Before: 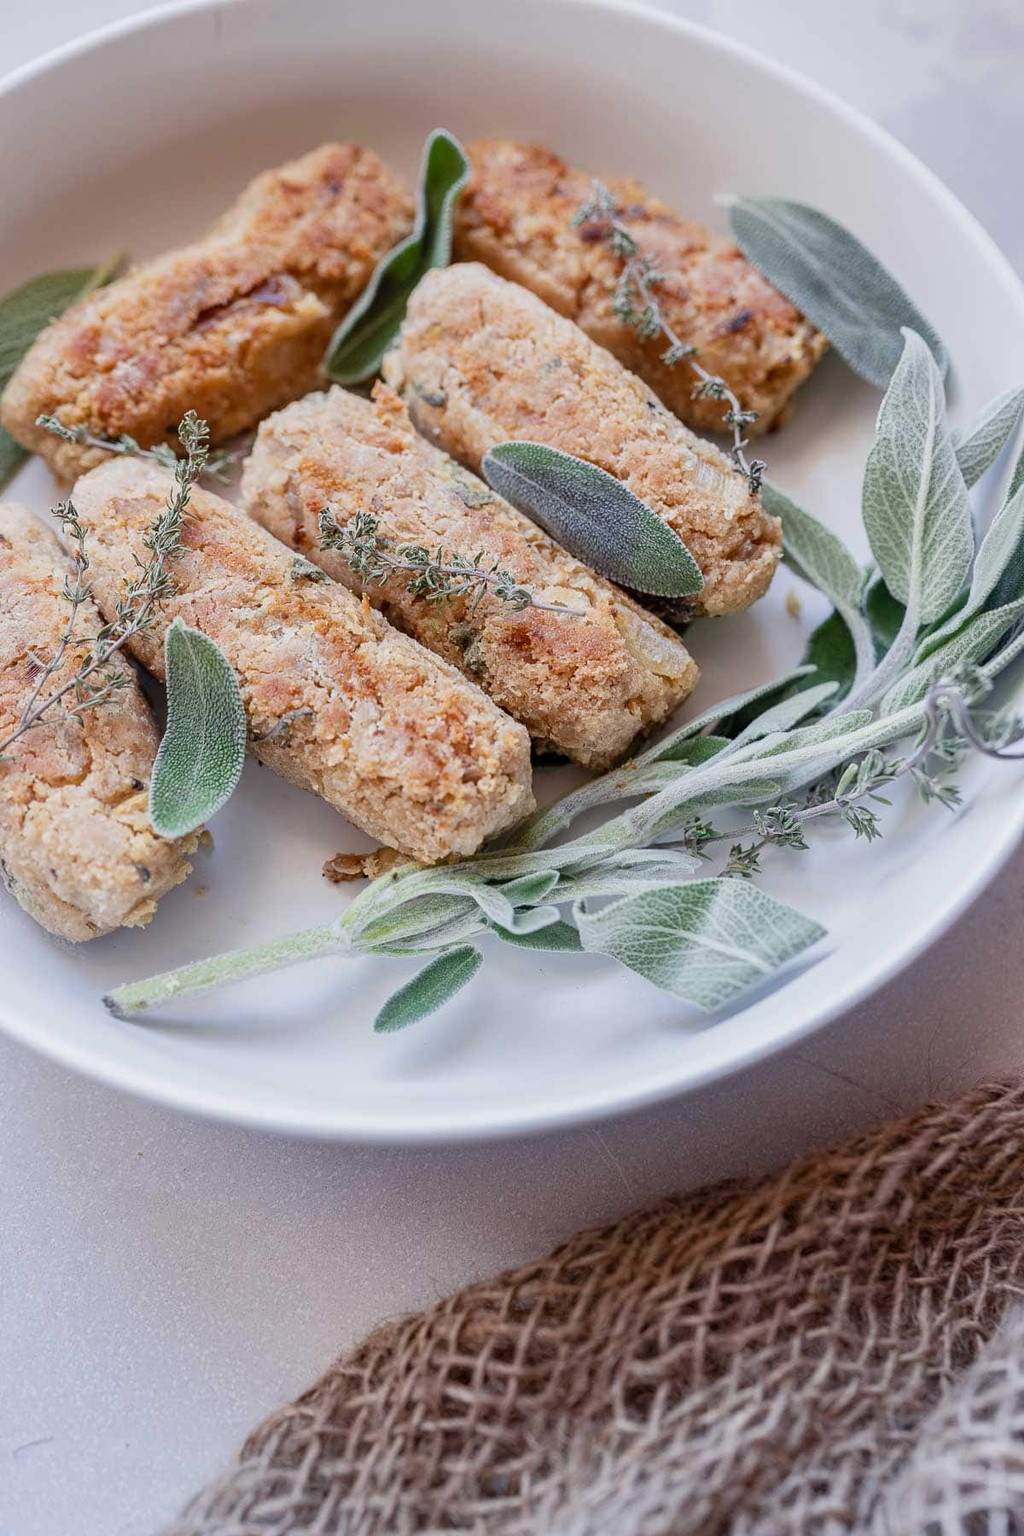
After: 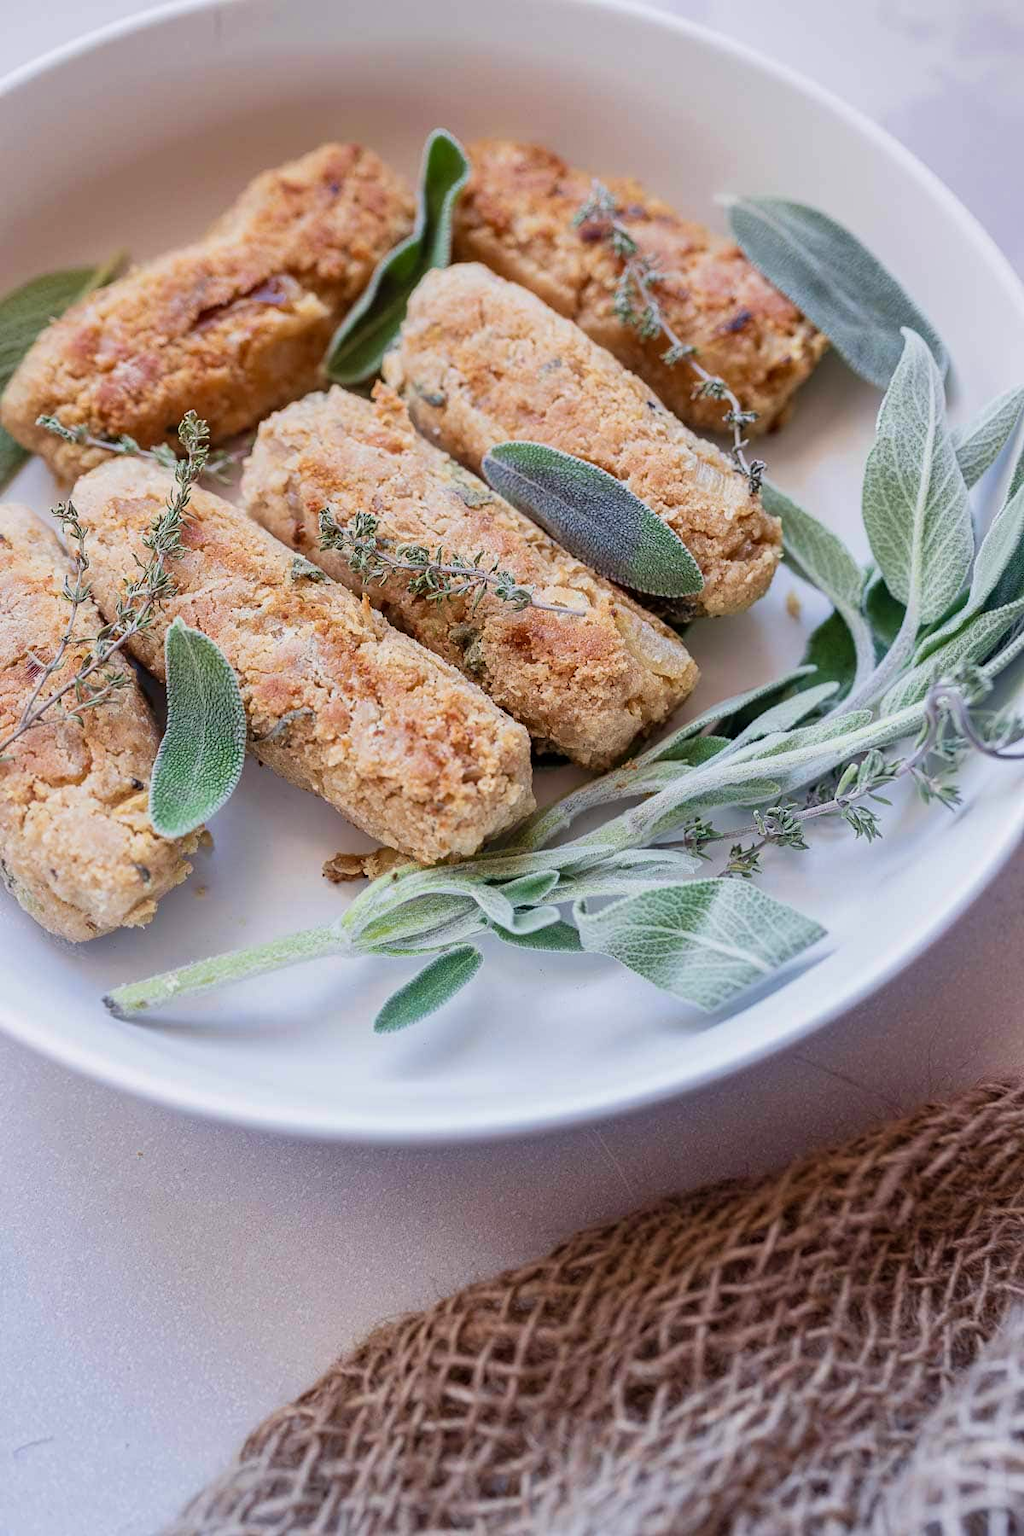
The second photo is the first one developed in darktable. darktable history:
velvia: on, module defaults
contrast brightness saturation: contrast 0.05
